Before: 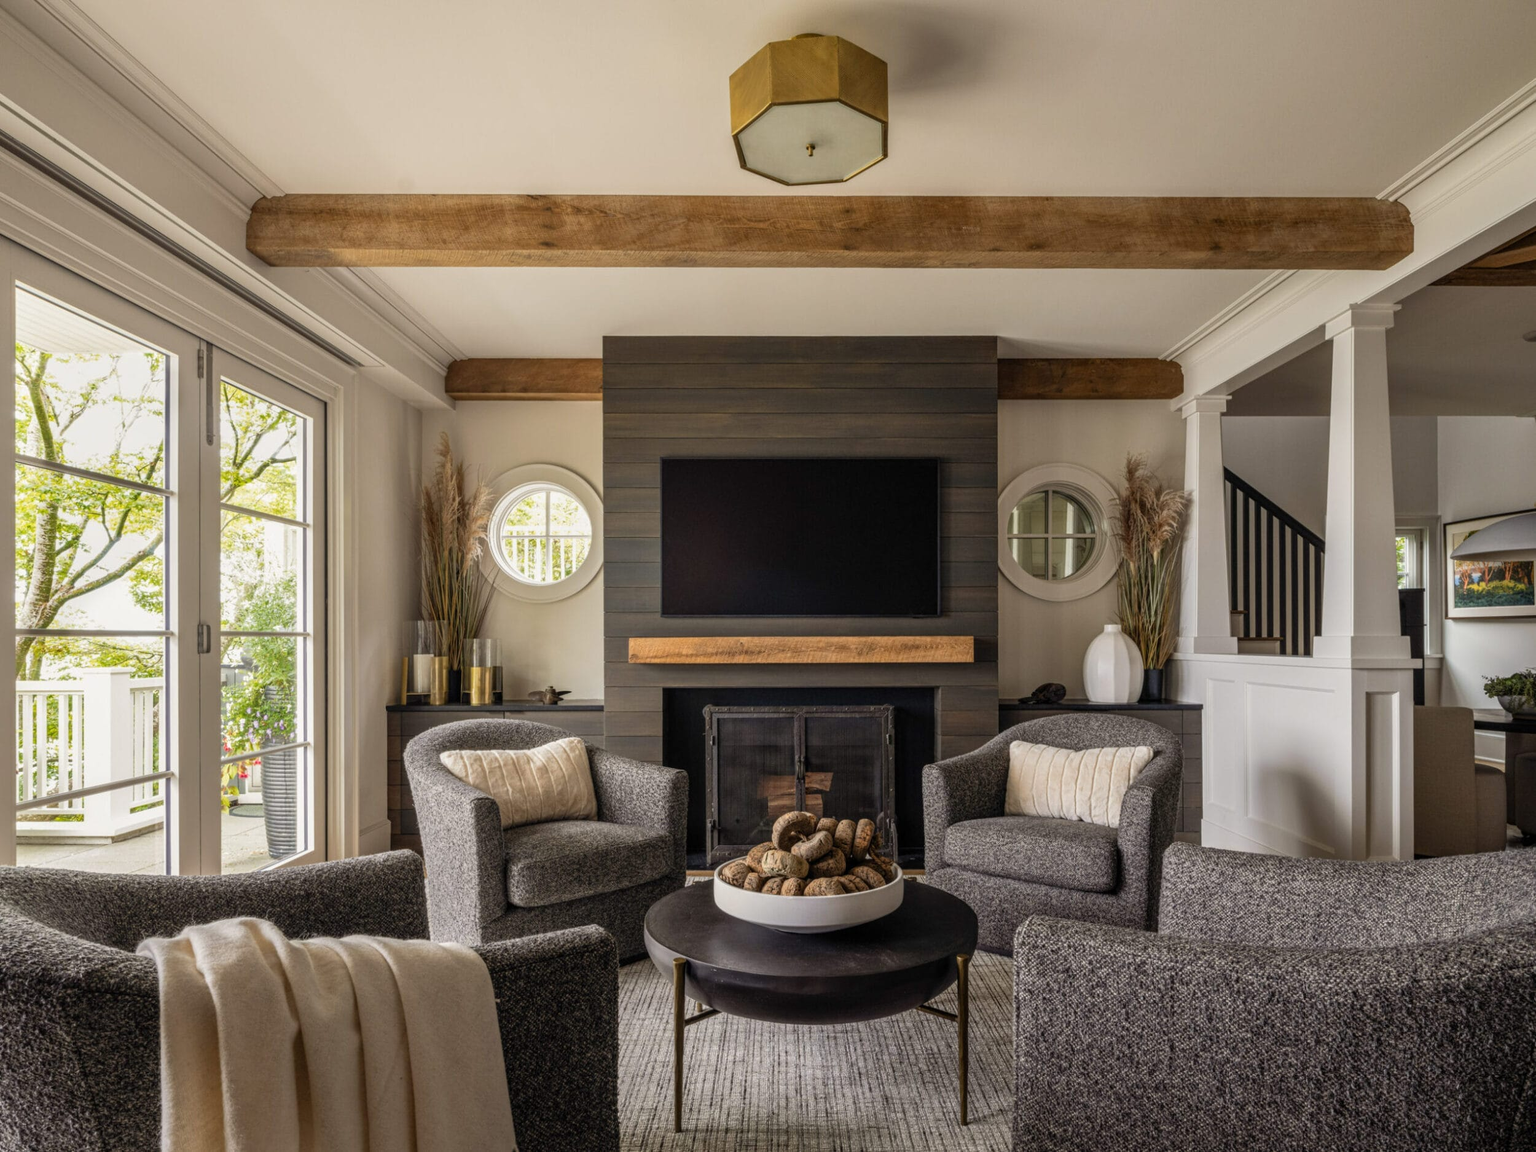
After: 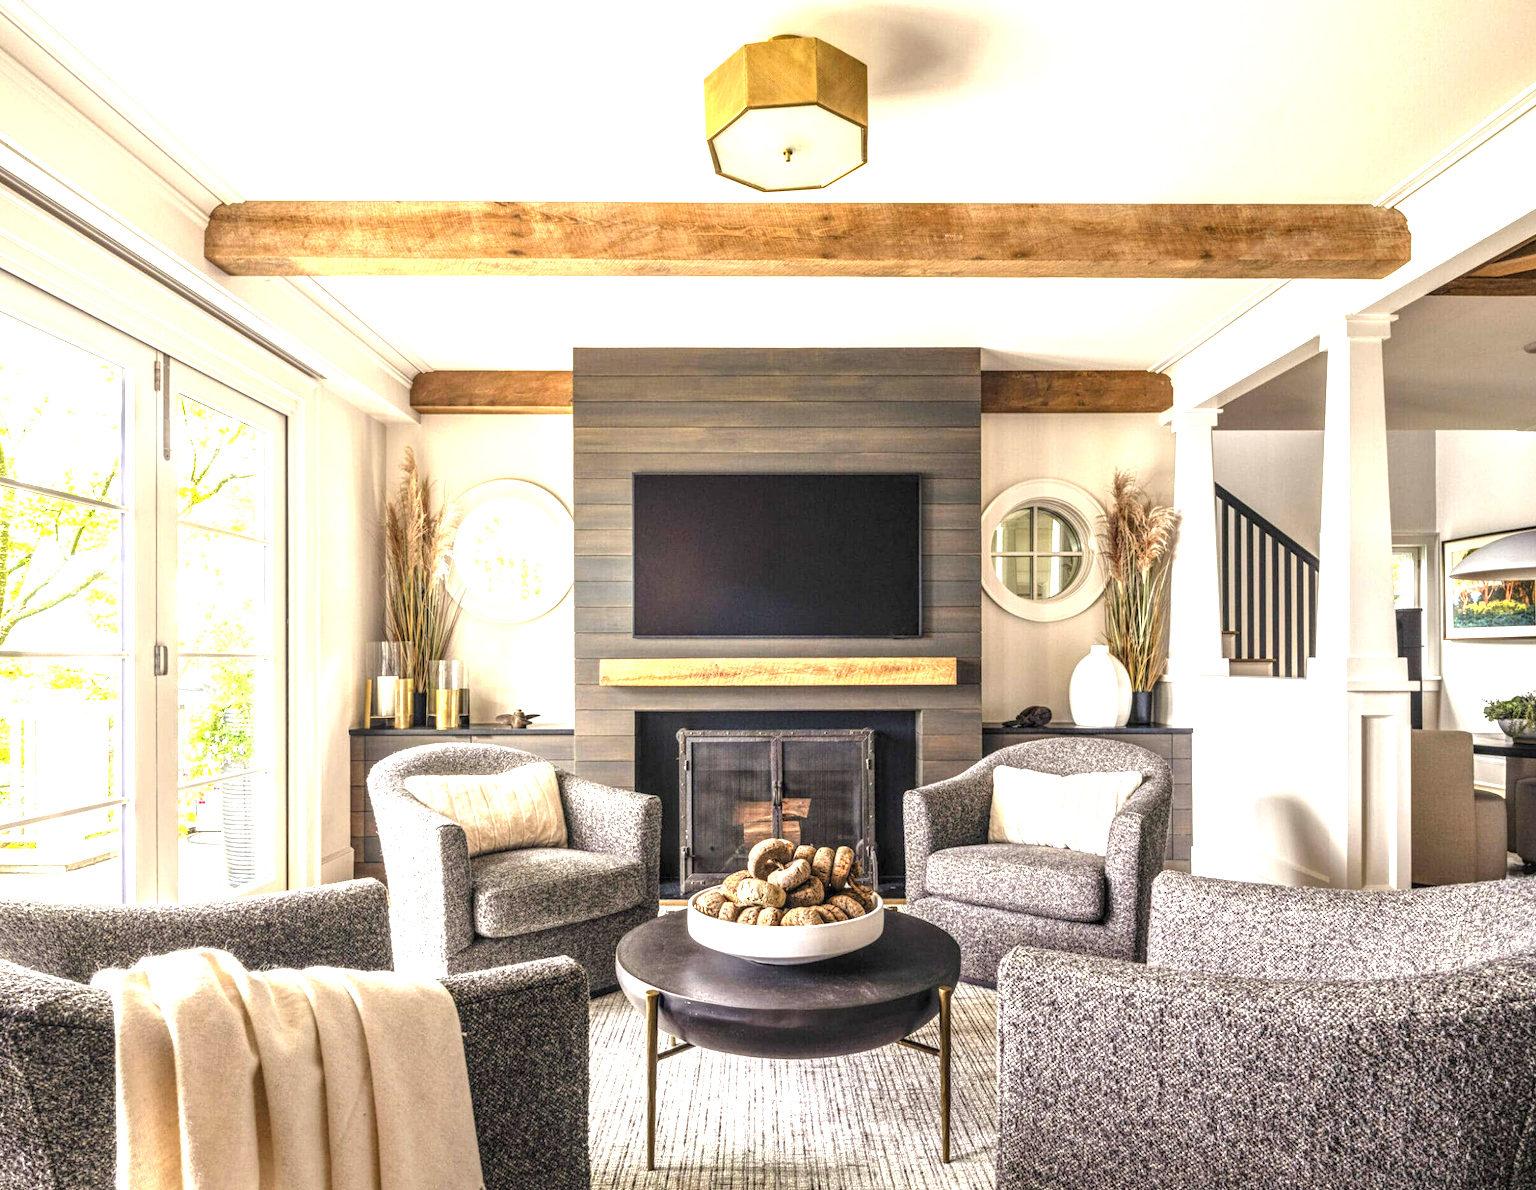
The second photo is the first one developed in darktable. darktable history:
local contrast: on, module defaults
crop and rotate: left 3.238%
exposure: exposure 2 EV, compensate highlight preservation false
